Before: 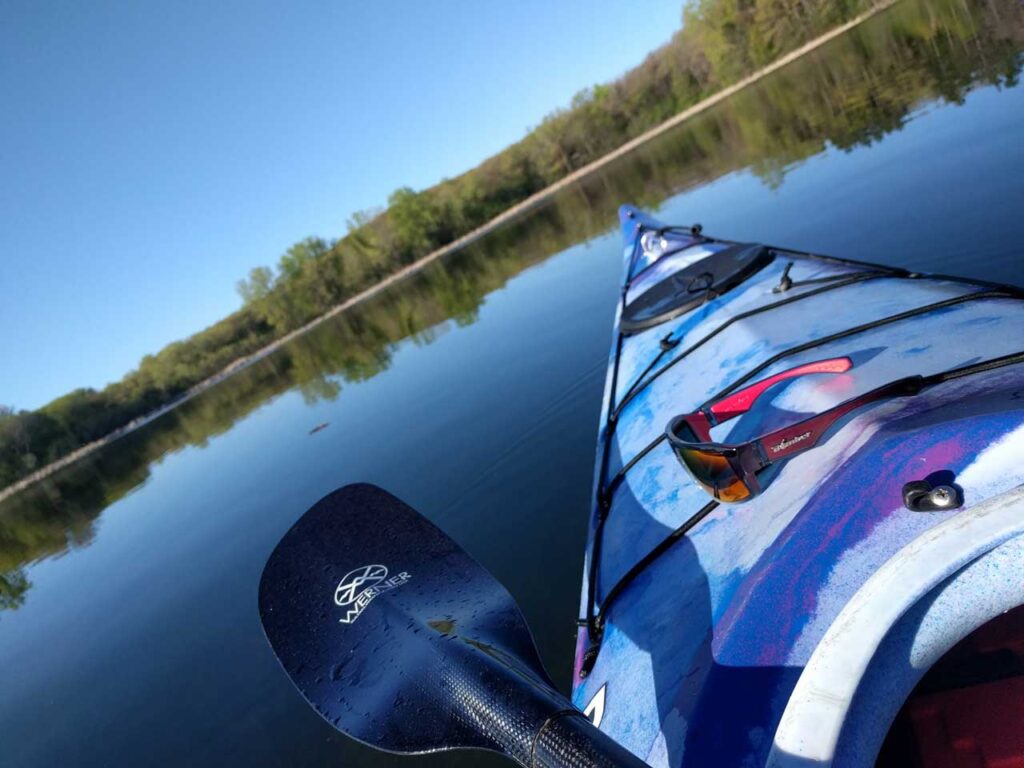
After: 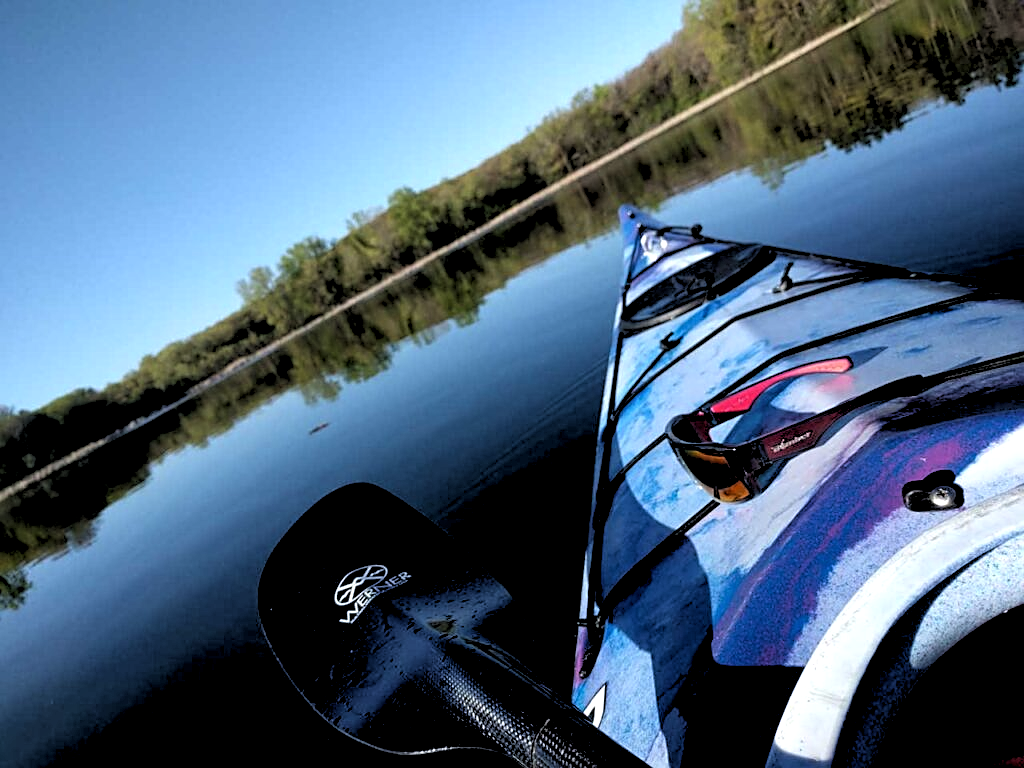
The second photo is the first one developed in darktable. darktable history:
local contrast: highlights 100%, shadows 100%, detail 120%, midtone range 0.2
rgb levels: levels [[0.034, 0.472, 0.904], [0, 0.5, 1], [0, 0.5, 1]]
sharpen: on, module defaults
